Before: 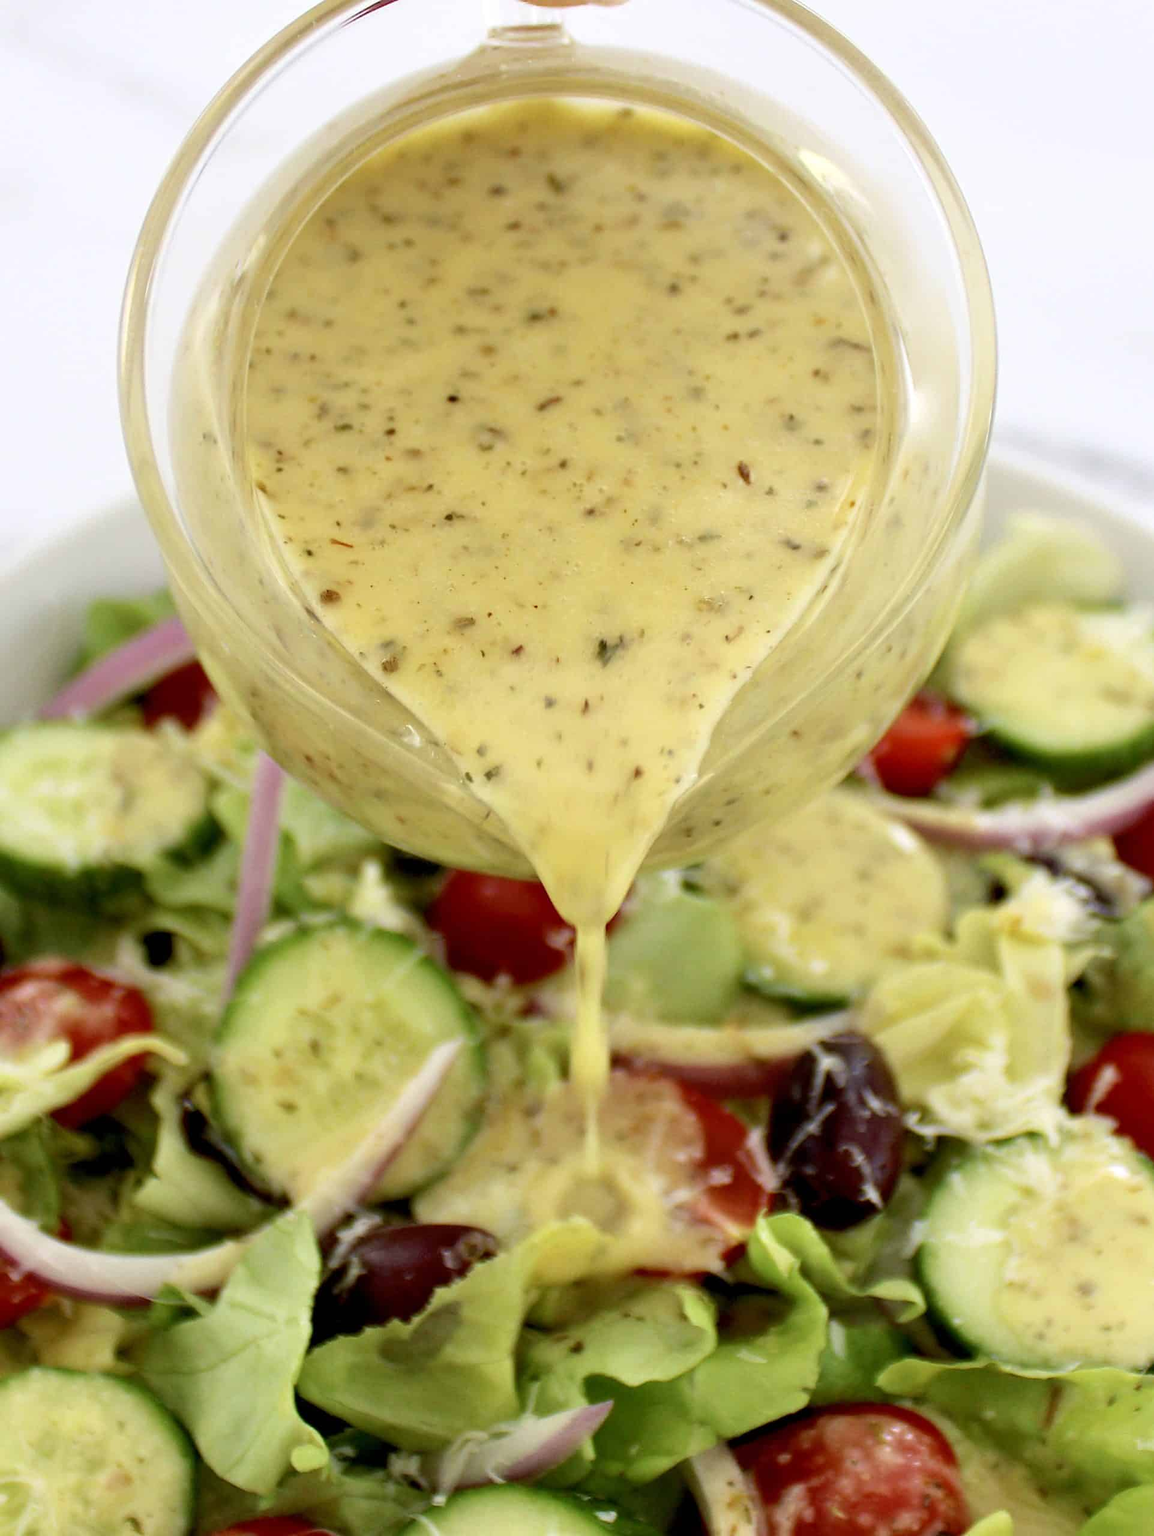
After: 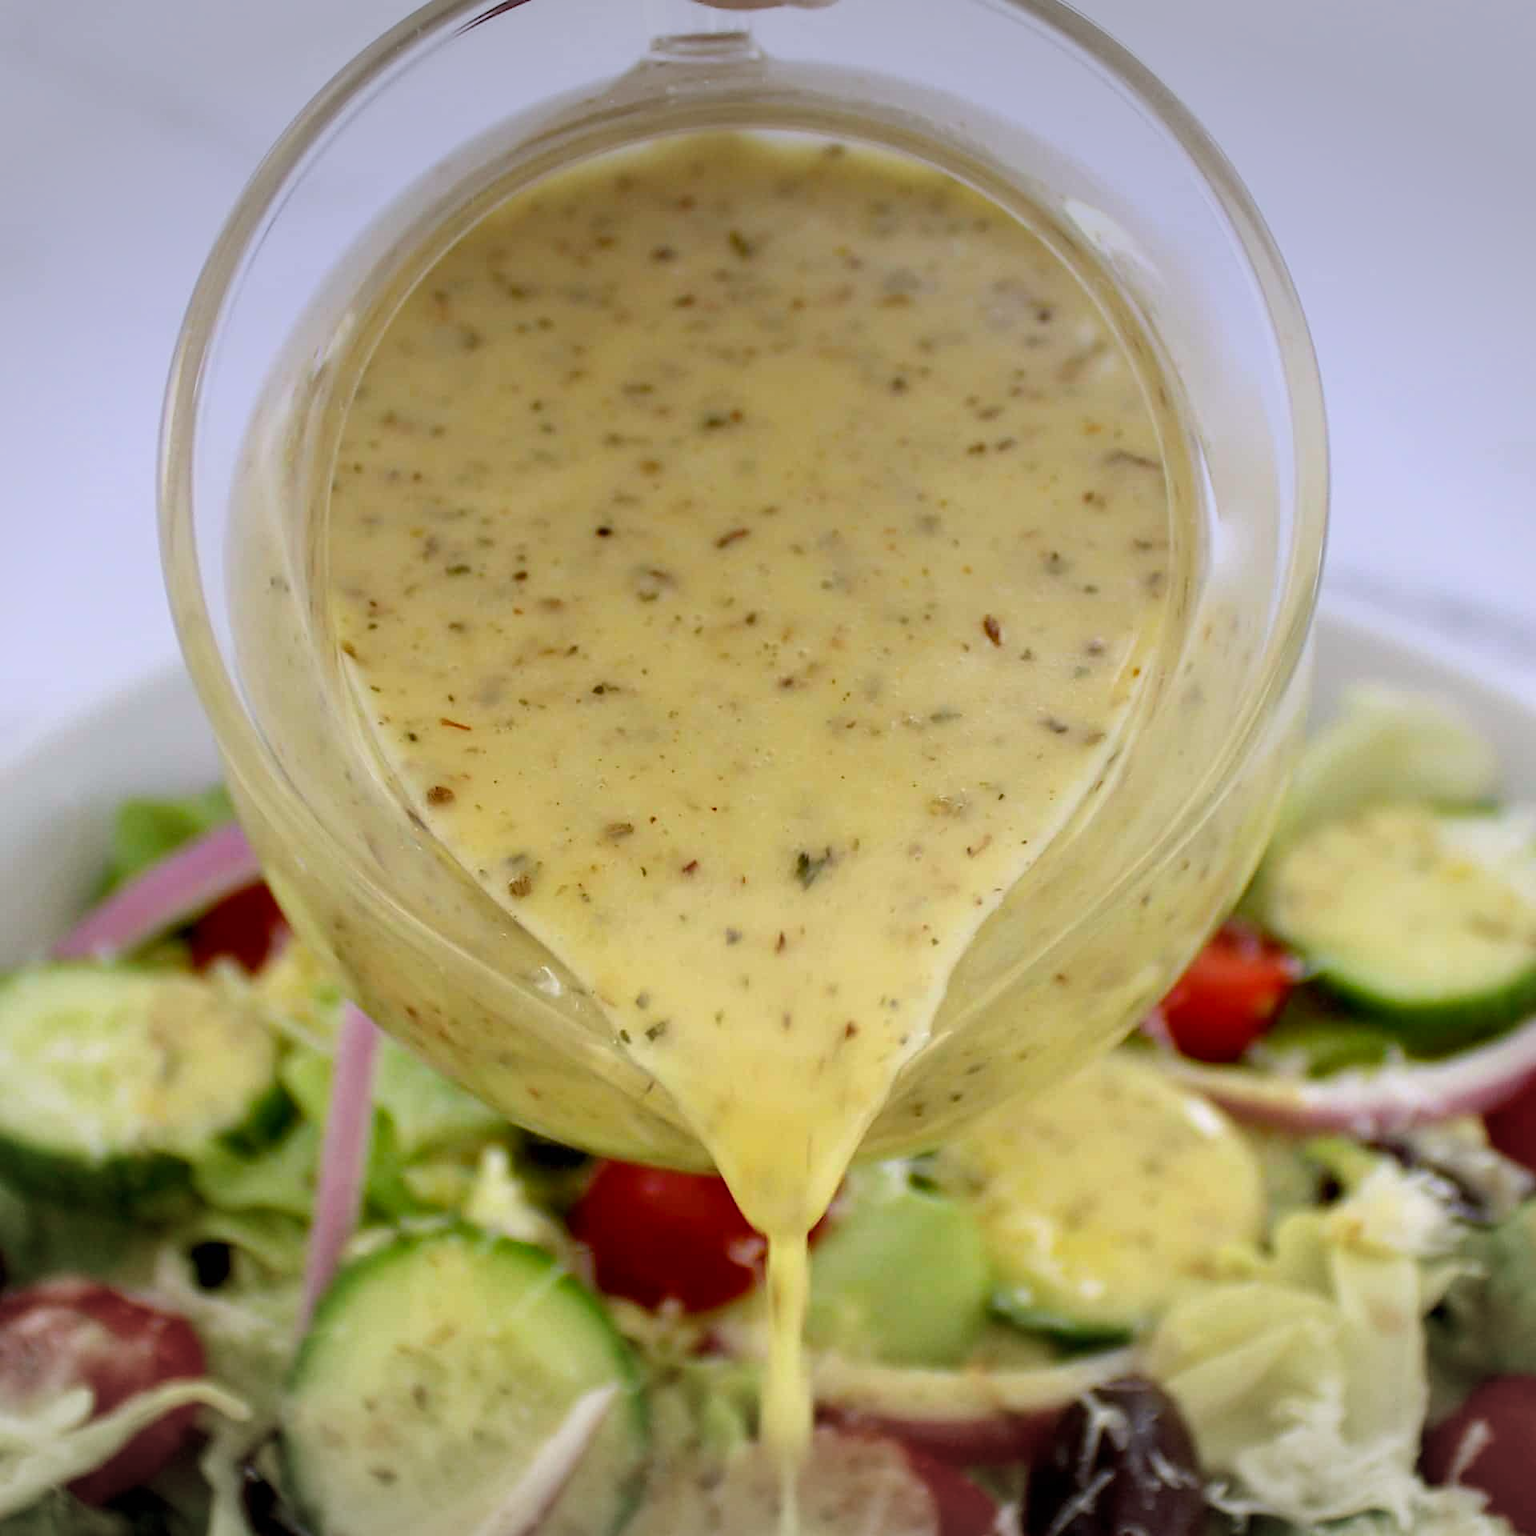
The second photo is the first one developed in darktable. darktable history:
graduated density: hue 238.83°, saturation 50%
vignetting: fall-off start 100%, brightness -0.282, width/height ratio 1.31
color balance rgb: on, module defaults
crop: bottom 24.967%
